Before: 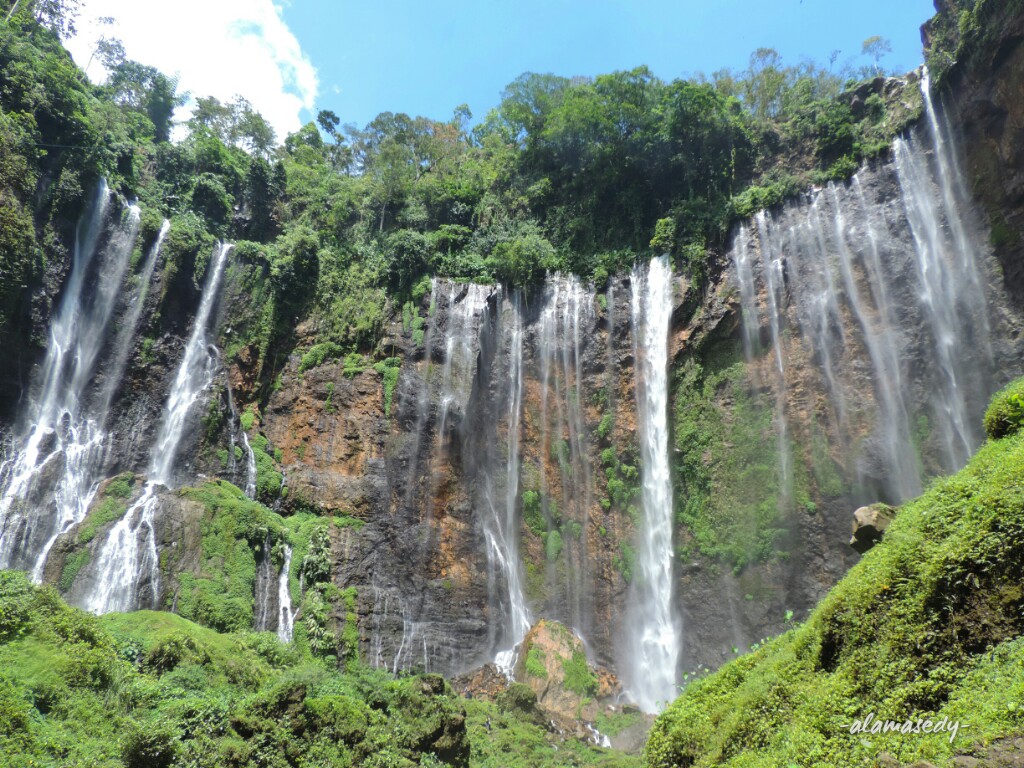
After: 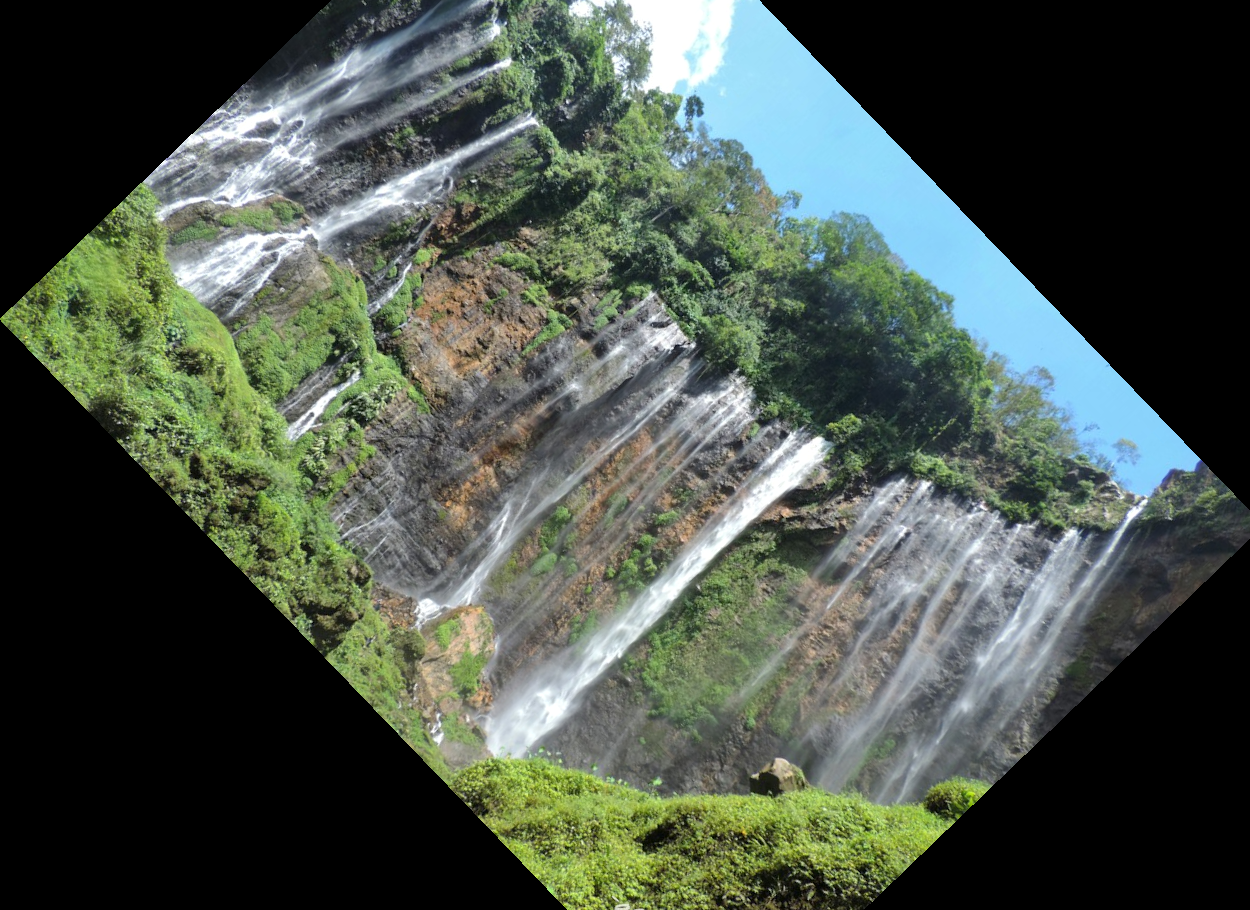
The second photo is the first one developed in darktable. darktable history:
local contrast: mode bilateral grid, contrast 21, coarseness 50, detail 119%, midtone range 0.2
crop and rotate: angle -46.13°, top 16.765%, right 1.004%, bottom 11.6%
